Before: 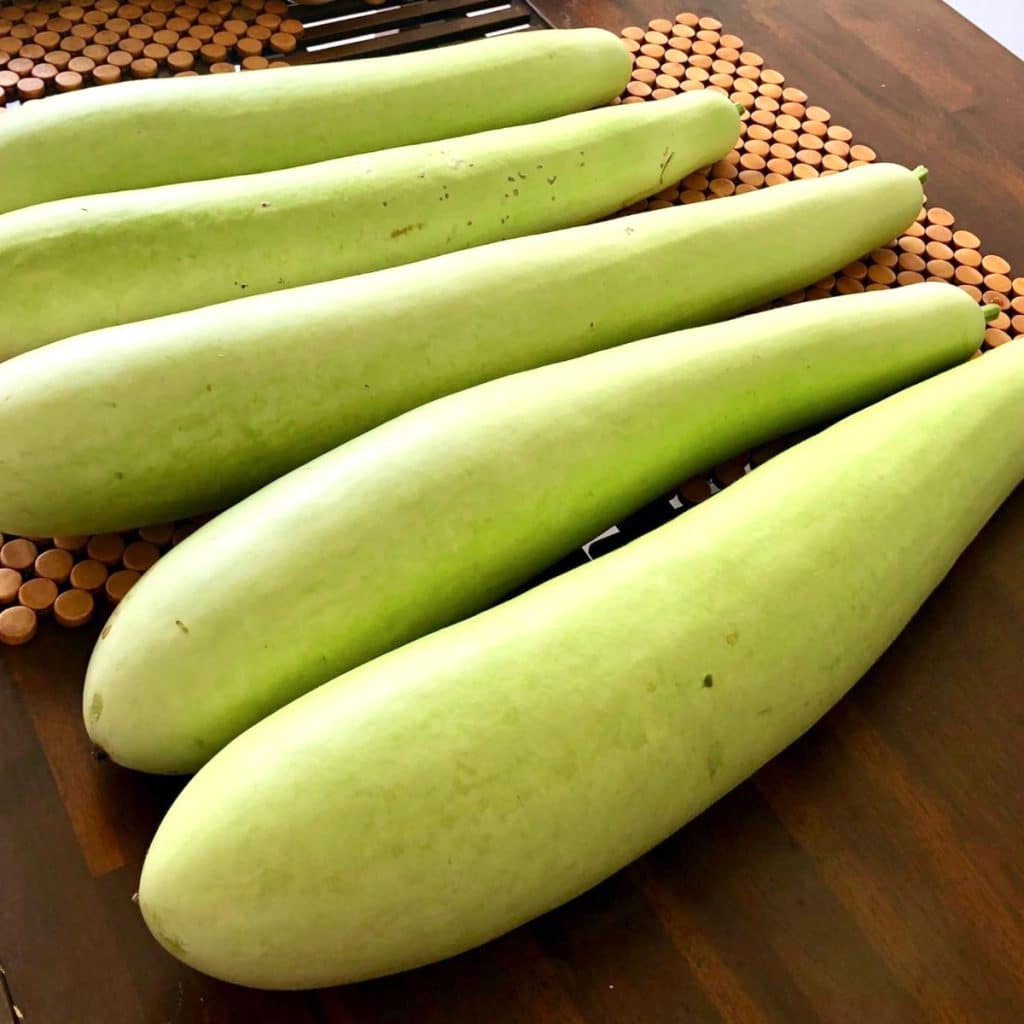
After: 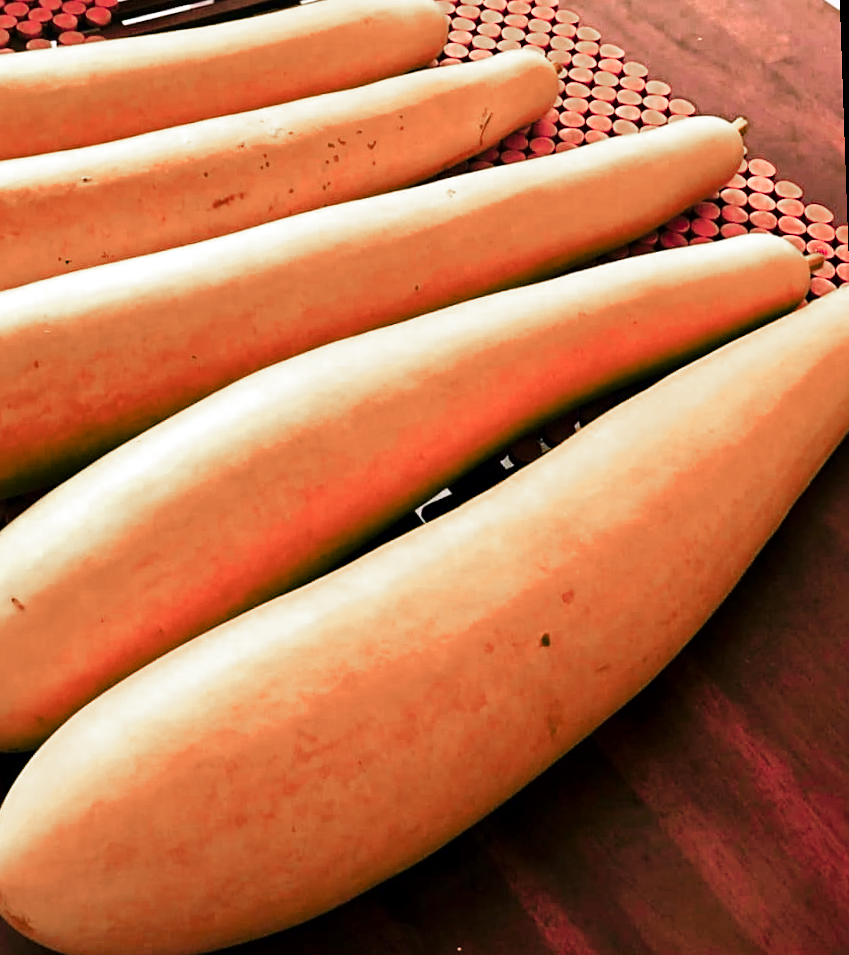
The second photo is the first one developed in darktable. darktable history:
color zones: curves: ch0 [(0.006, 0.385) (0.143, 0.563) (0.243, 0.321) (0.352, 0.464) (0.516, 0.456) (0.625, 0.5) (0.75, 0.5) (0.875, 0.5)]; ch1 [(0, 0.5) (0.134, 0.504) (0.246, 0.463) (0.421, 0.515) (0.5, 0.56) (0.625, 0.5) (0.75, 0.5) (0.875, 0.5)]; ch2 [(0, 0.5) (0.131, 0.426) (0.307, 0.289) (0.38, 0.188) (0.513, 0.216) (0.625, 0.548) (0.75, 0.468) (0.838, 0.396) (0.971, 0.311)]
crop: left 16.145%
rotate and perspective: rotation -2°, crop left 0.022, crop right 0.978, crop top 0.049, crop bottom 0.951
base curve: curves: ch0 [(0, 0) (0.036, 0.025) (0.121, 0.166) (0.206, 0.329) (0.605, 0.79) (1, 1)], preserve colors none
sharpen: amount 0.2
local contrast: mode bilateral grid, contrast 20, coarseness 50, detail 120%, midtone range 0.2
white balance: emerald 1
velvia: strength 50%
